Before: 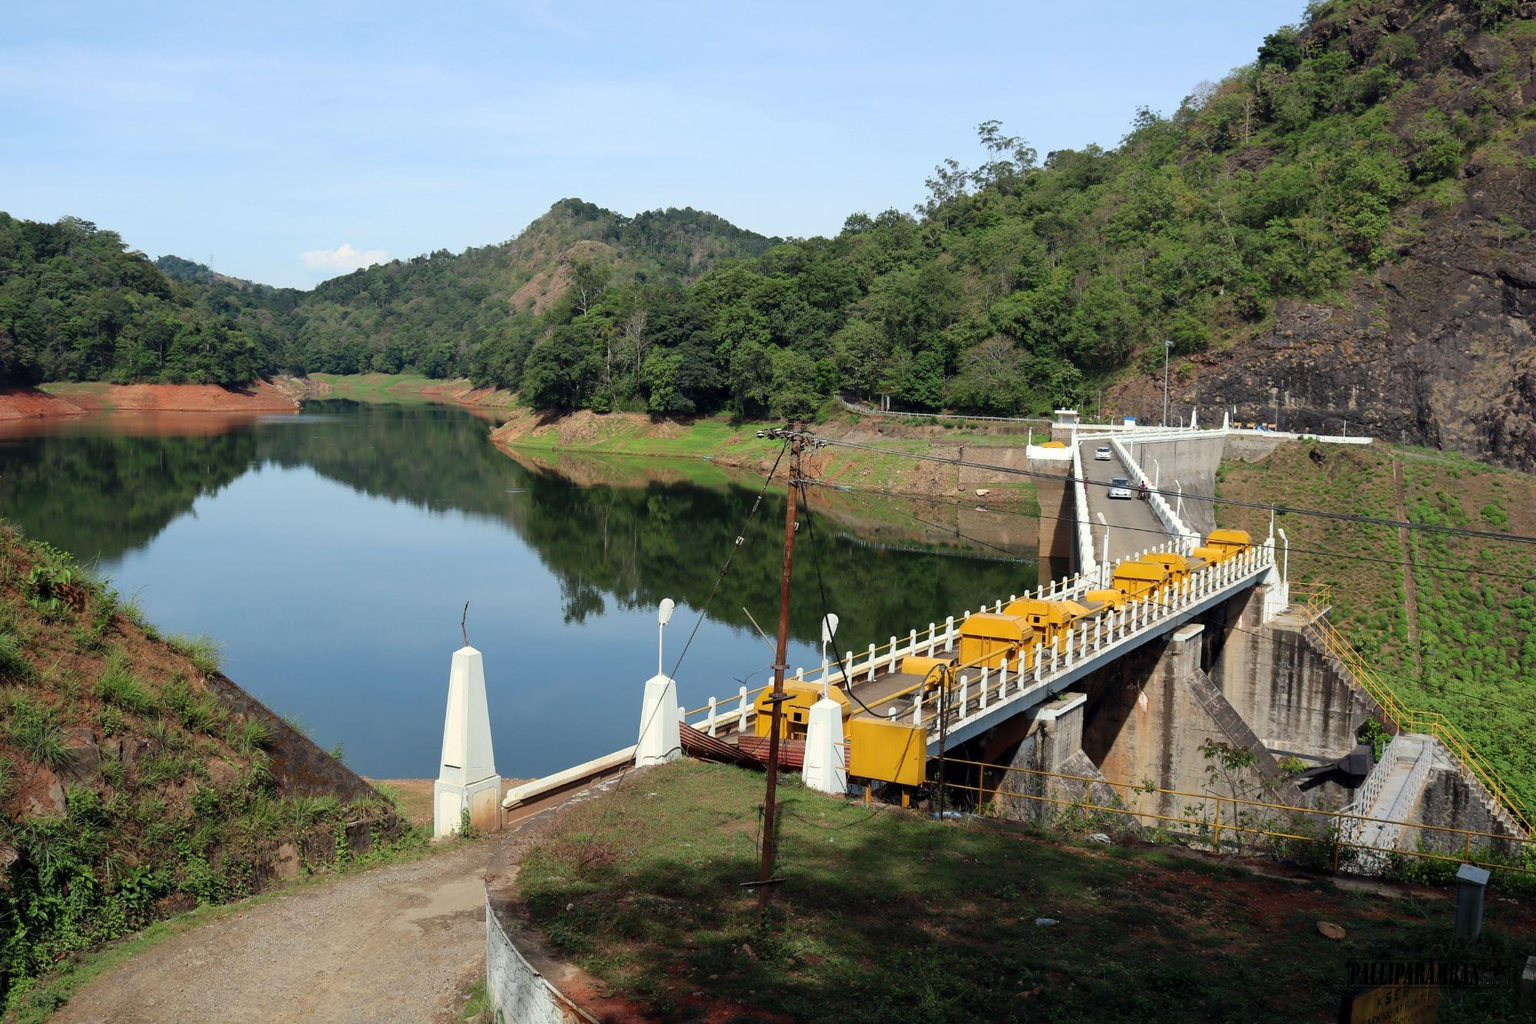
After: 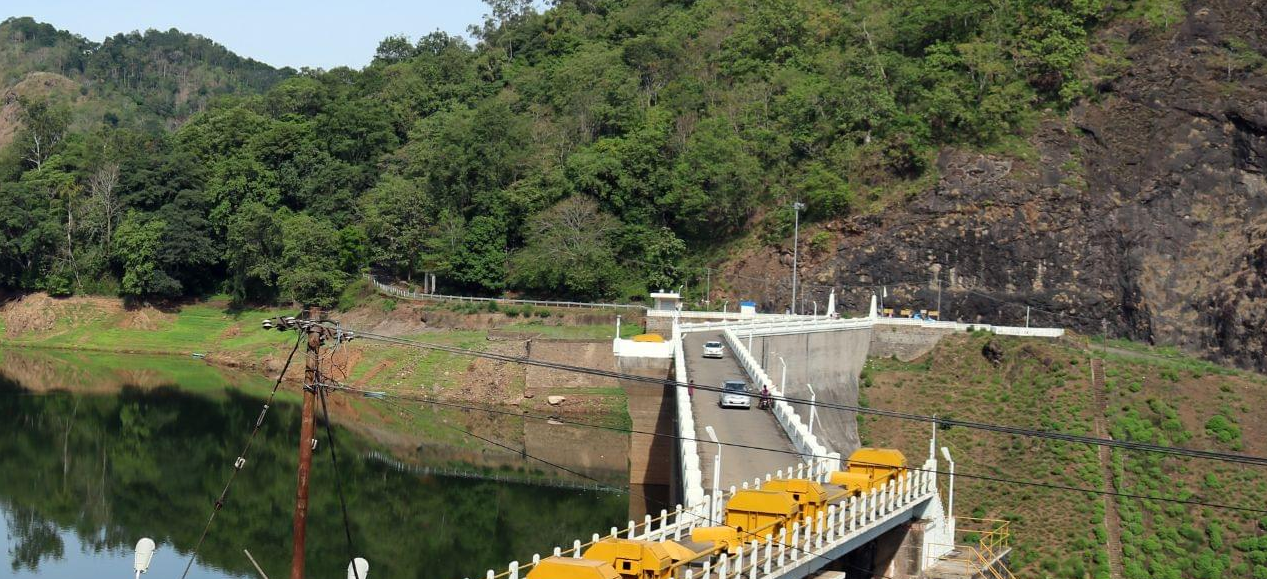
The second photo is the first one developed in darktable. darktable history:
crop: left 36.186%, top 18.085%, right 0.45%, bottom 38.419%
